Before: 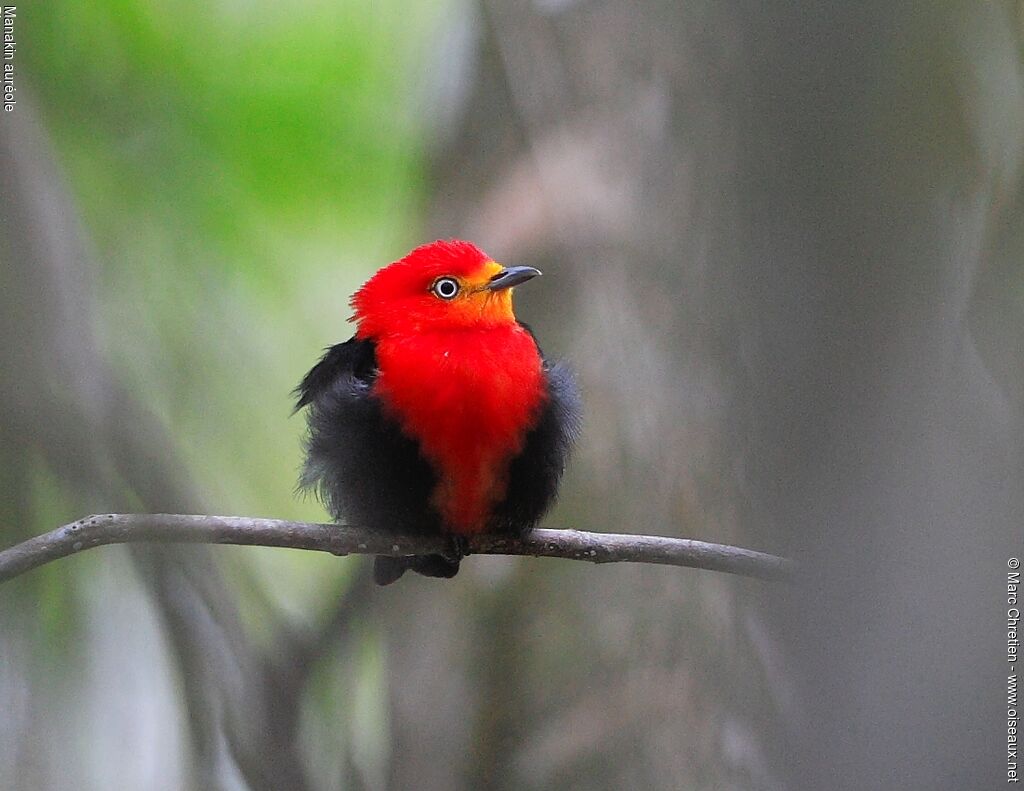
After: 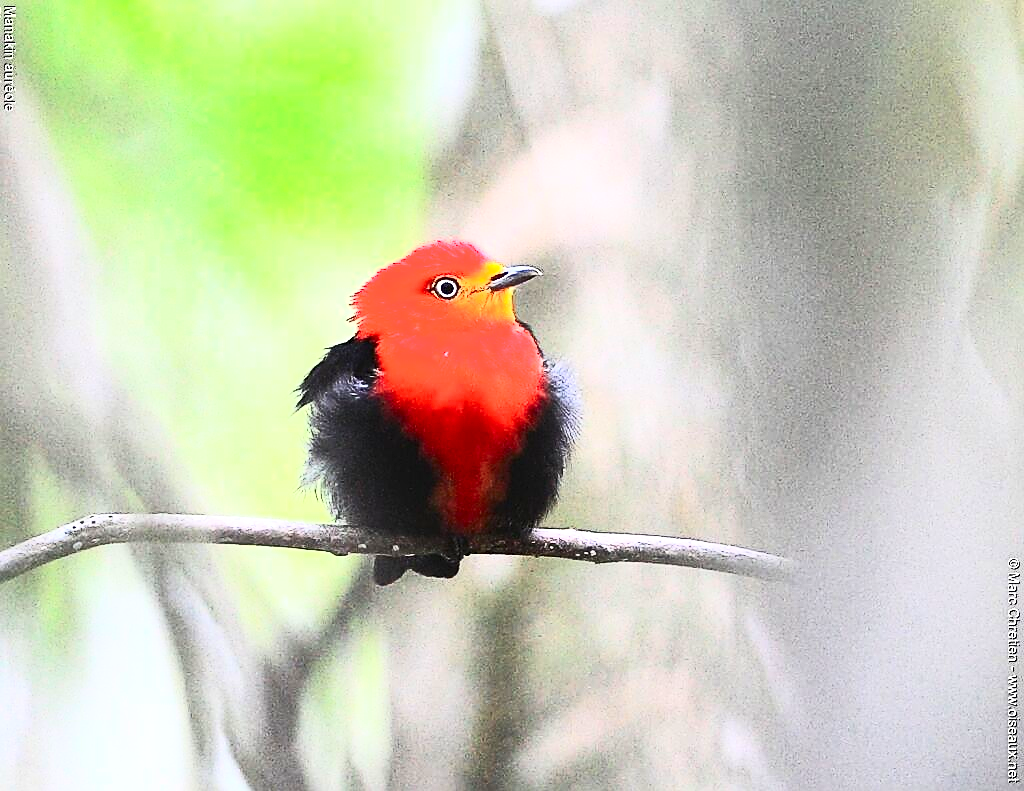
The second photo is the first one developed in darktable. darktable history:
sharpen: on, module defaults
exposure: exposure 0.92 EV, compensate highlight preservation false
contrast brightness saturation: contrast 0.619, brightness 0.353, saturation 0.14
